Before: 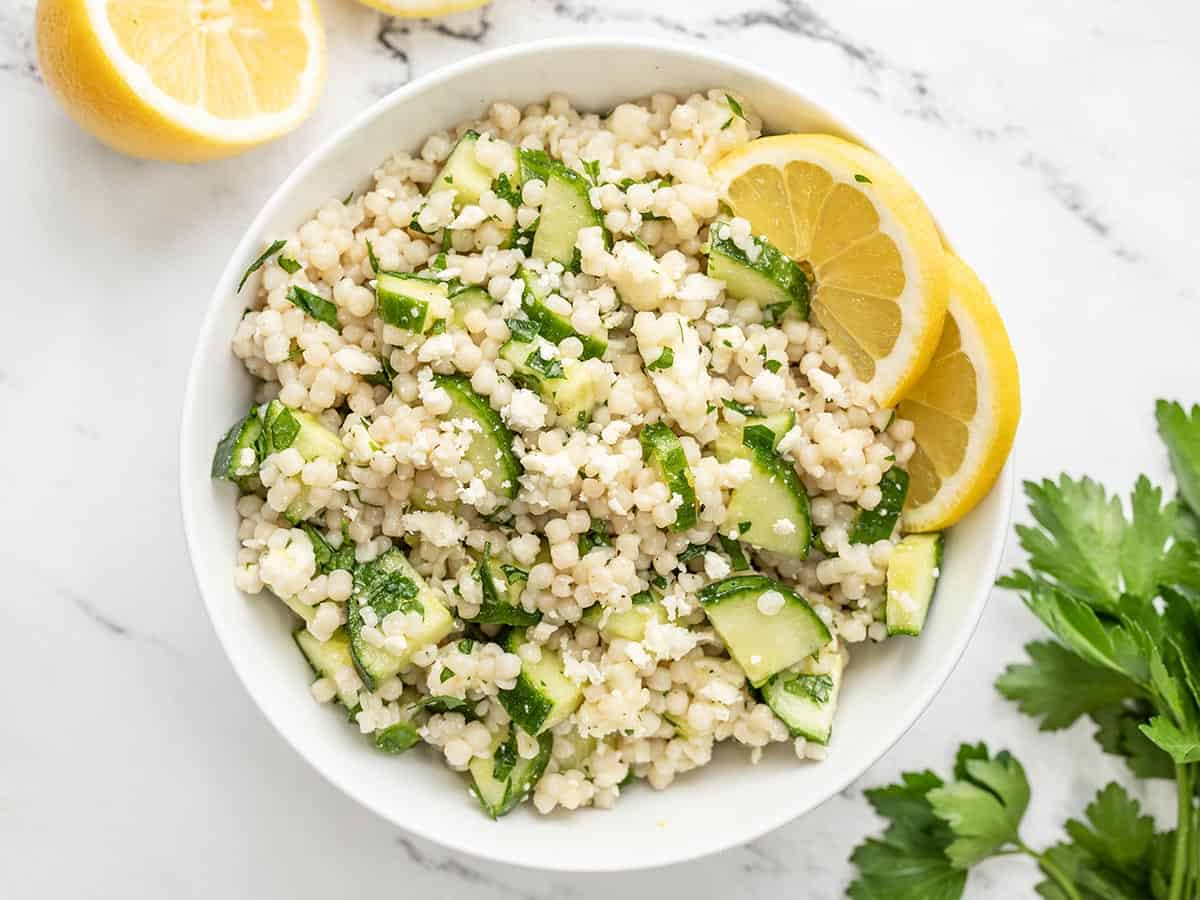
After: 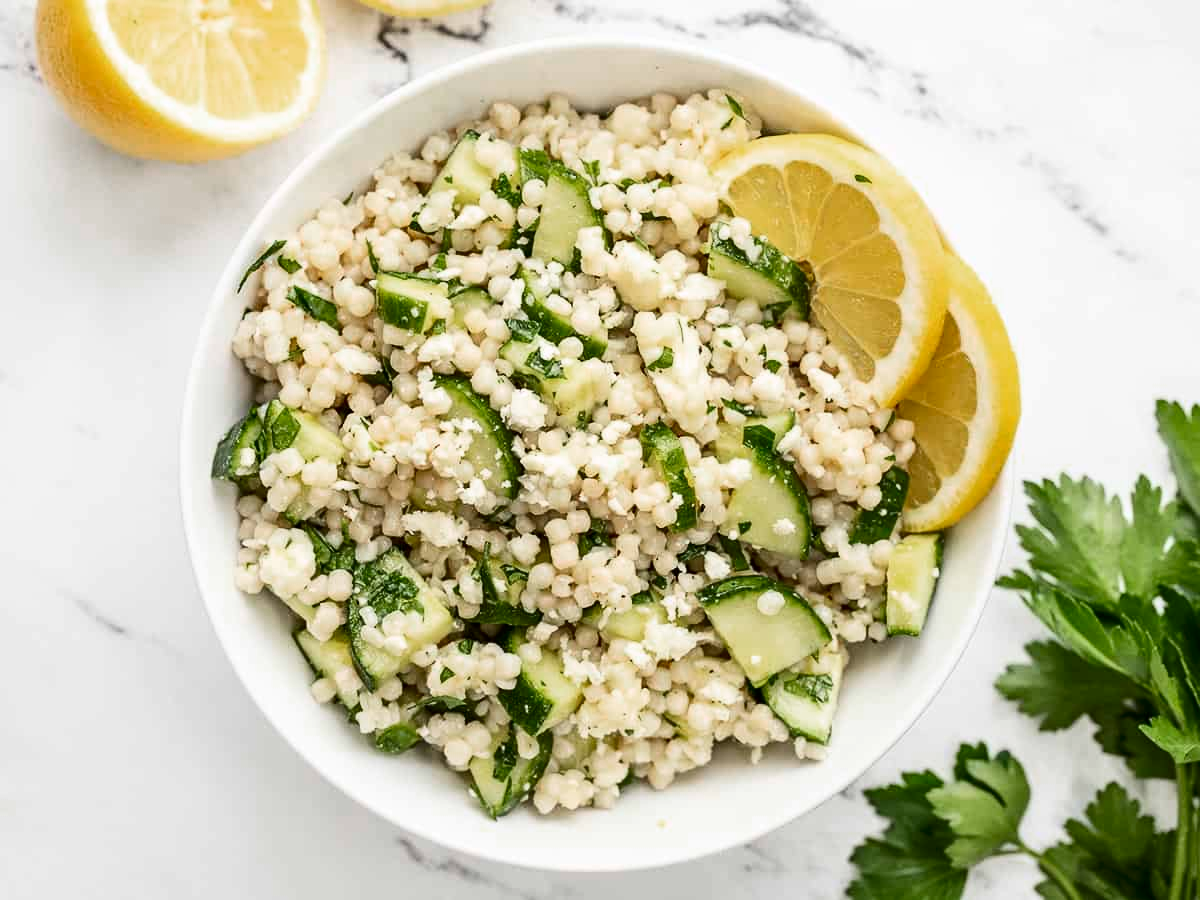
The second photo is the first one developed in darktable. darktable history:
color zones: curves: ch0 [(0, 0.5) (0.143, 0.5) (0.286, 0.456) (0.429, 0.5) (0.571, 0.5) (0.714, 0.5) (0.857, 0.5) (1, 0.5)]; ch1 [(0, 0.5) (0.143, 0.5) (0.286, 0.422) (0.429, 0.5) (0.571, 0.5) (0.714, 0.5) (0.857, 0.5) (1, 0.5)]
contrast brightness saturation: contrast 0.2, brightness -0.112, saturation 0.098
